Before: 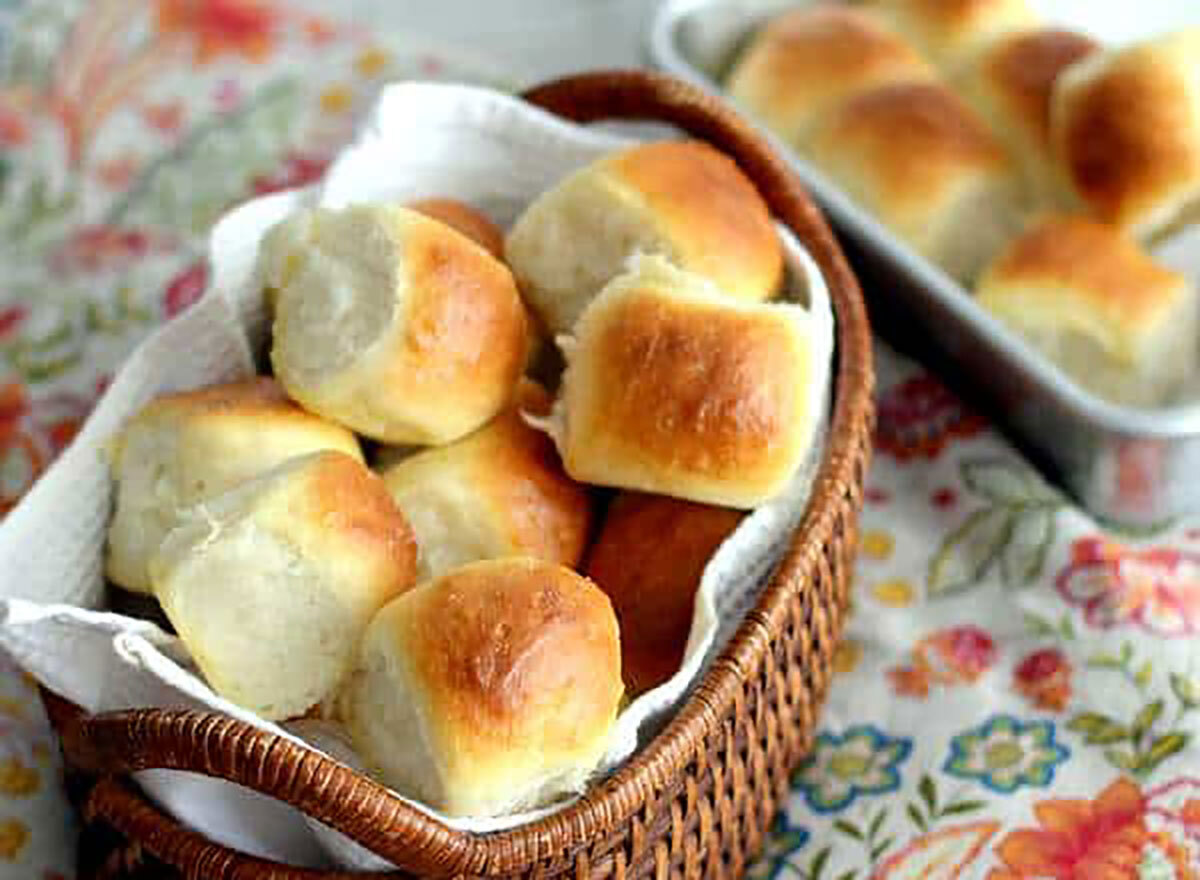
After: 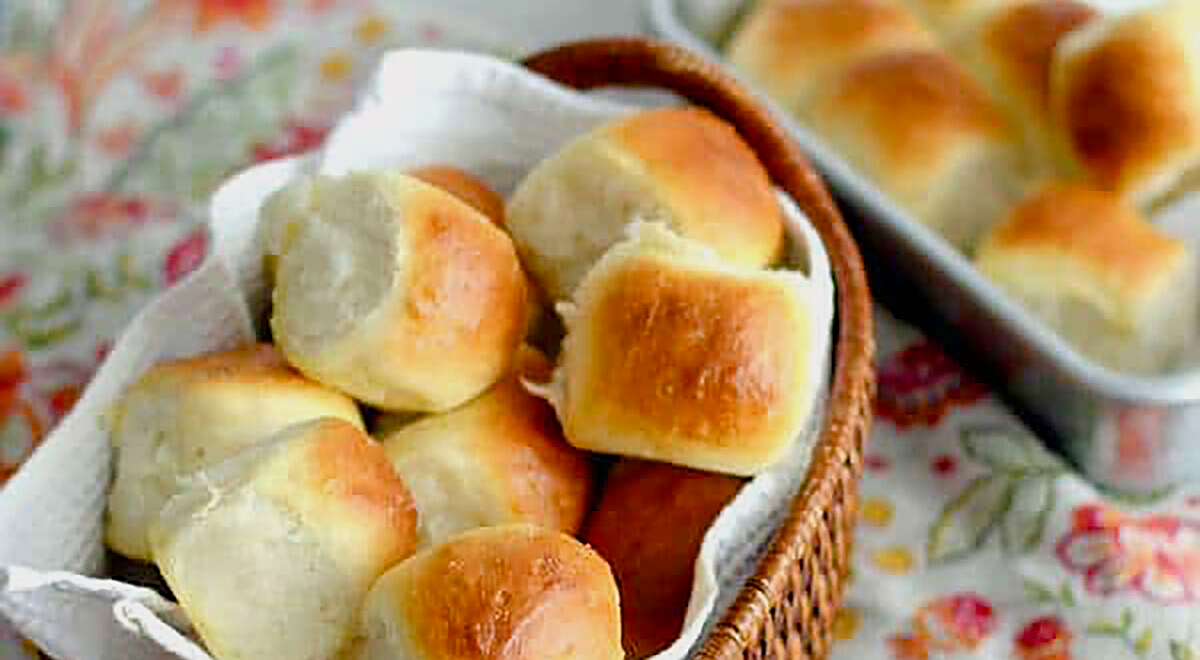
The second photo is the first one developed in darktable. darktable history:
sharpen: on, module defaults
crop: top 3.857%, bottom 21.132%
color balance rgb: shadows lift › chroma 1%, shadows lift › hue 113°, highlights gain › chroma 0.2%, highlights gain › hue 333°, perceptual saturation grading › global saturation 20%, perceptual saturation grading › highlights -25%, perceptual saturation grading › shadows 25%, contrast -10%
